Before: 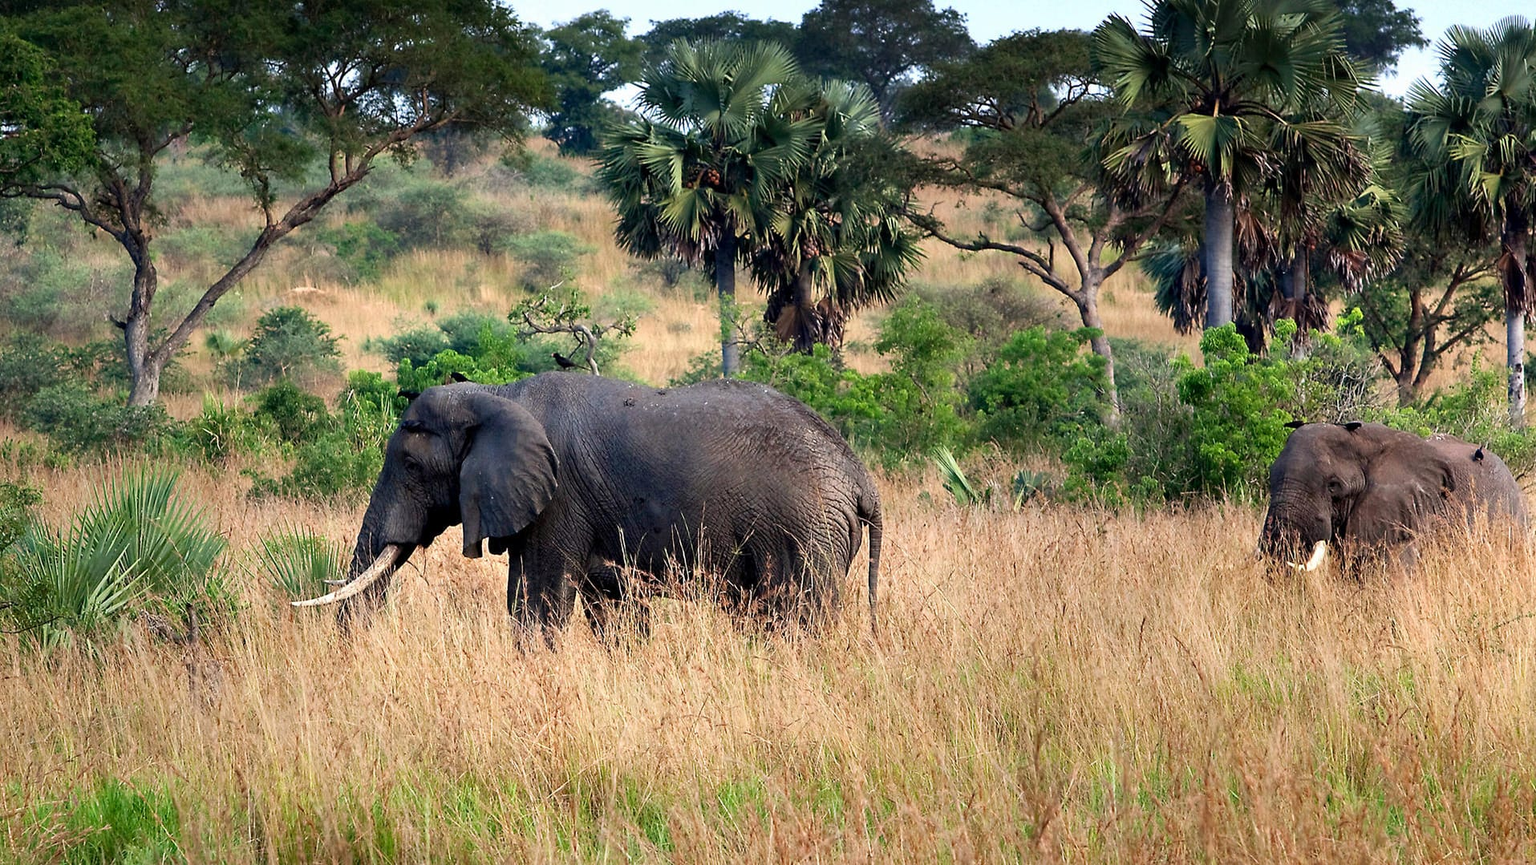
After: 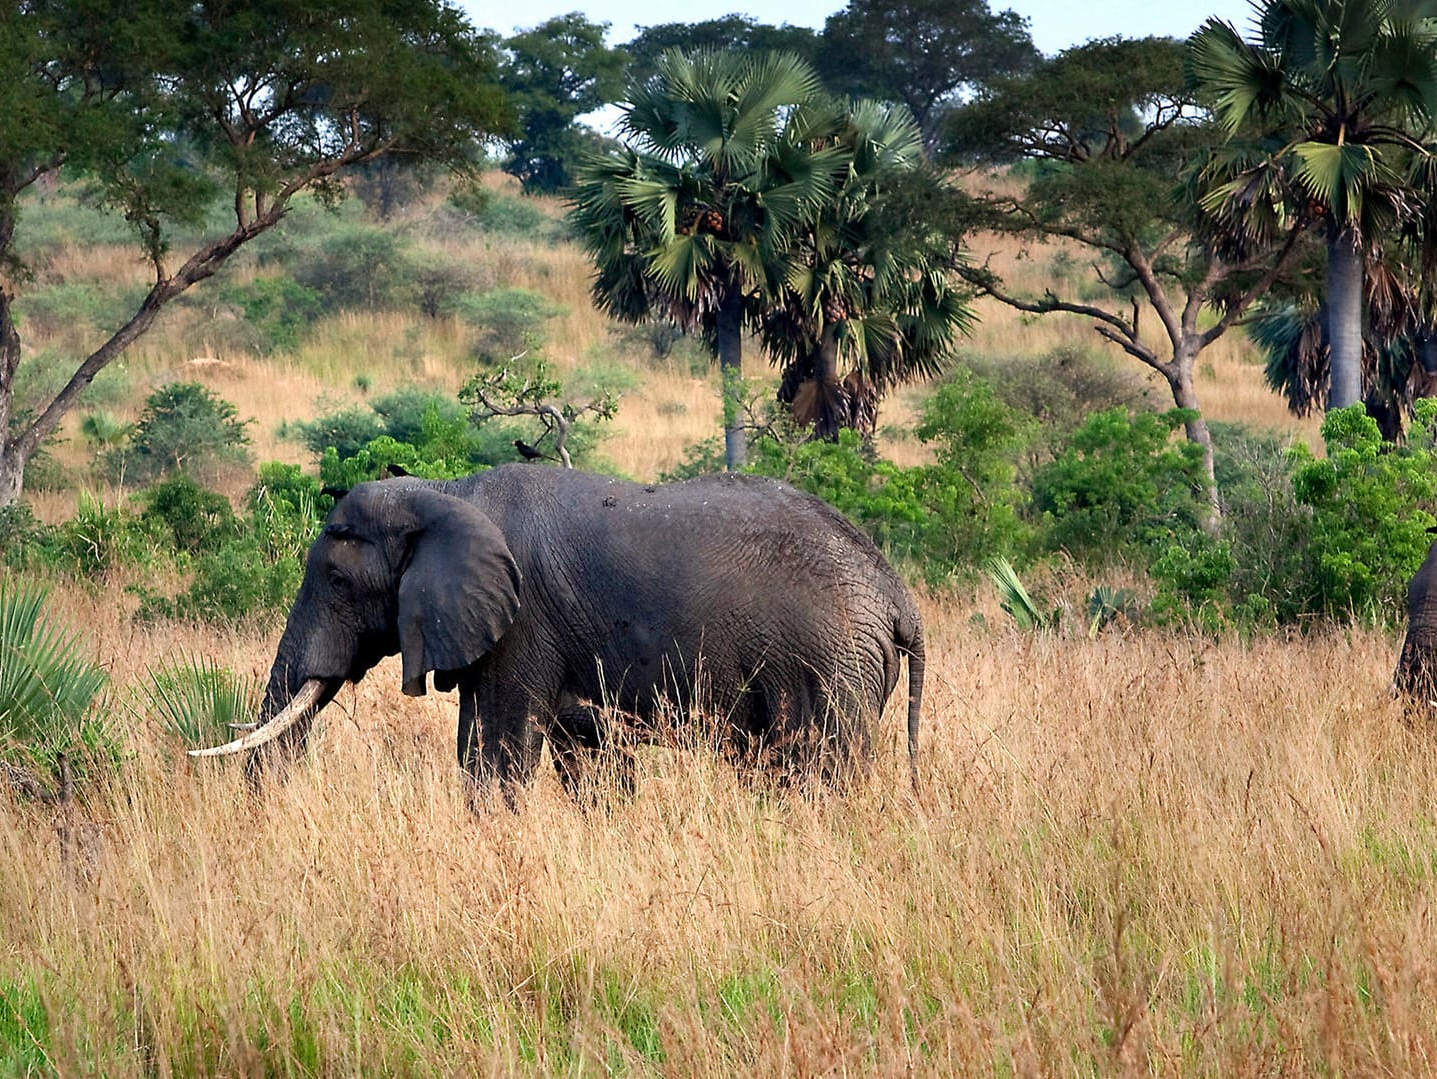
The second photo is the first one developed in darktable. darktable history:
crop: left 9.156%, right 15.757%
